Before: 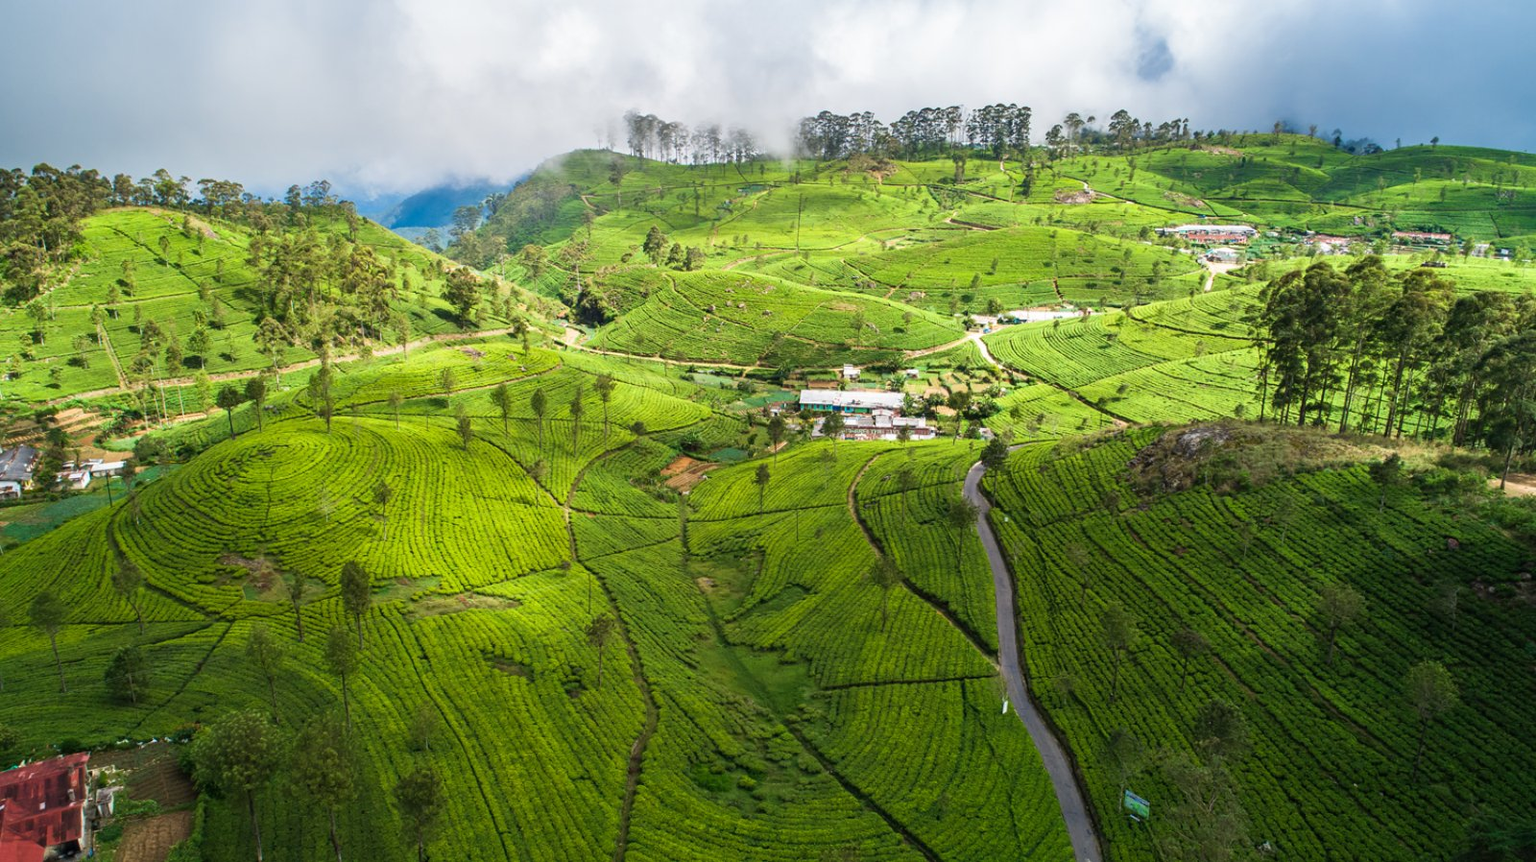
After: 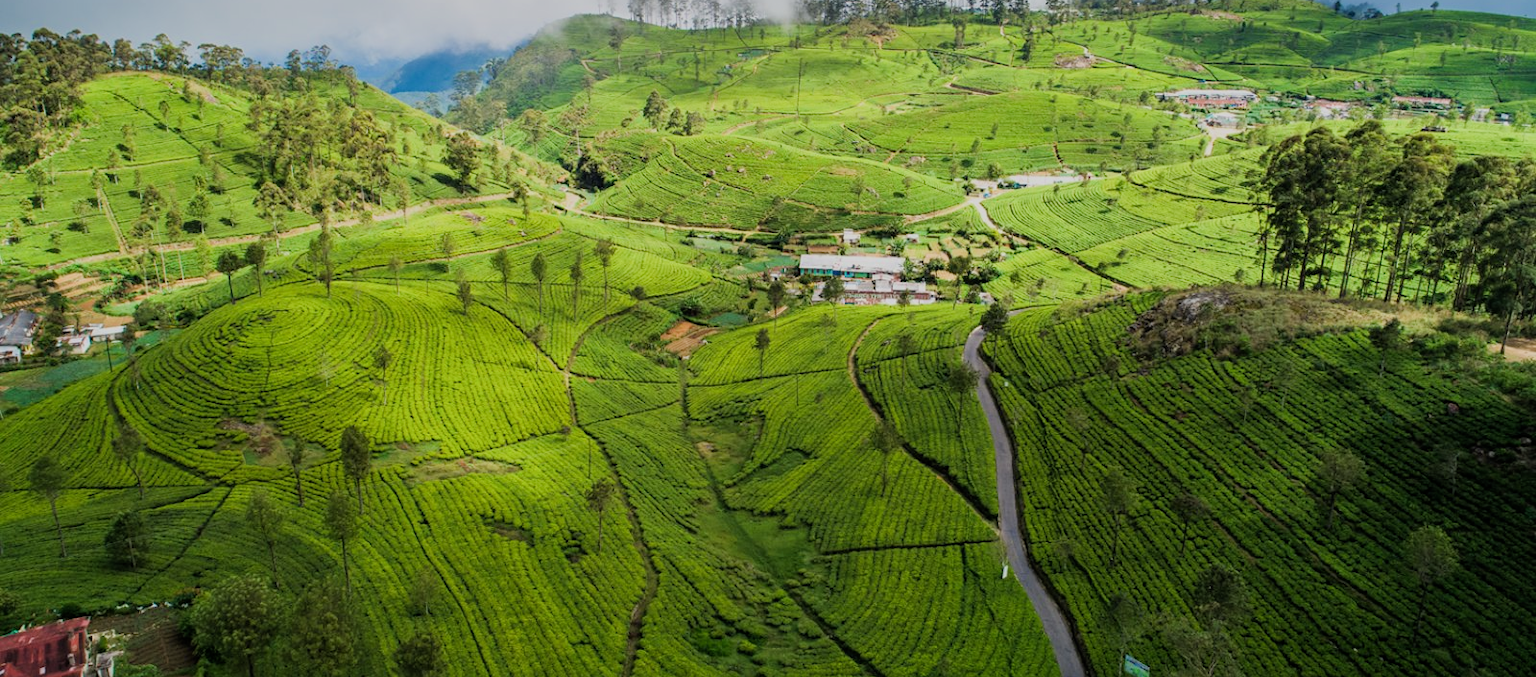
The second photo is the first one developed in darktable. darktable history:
filmic rgb: black relative exposure -7.65 EV, white relative exposure 4.56 EV, hardness 3.61
crop and rotate: top 15.774%, bottom 5.506%
